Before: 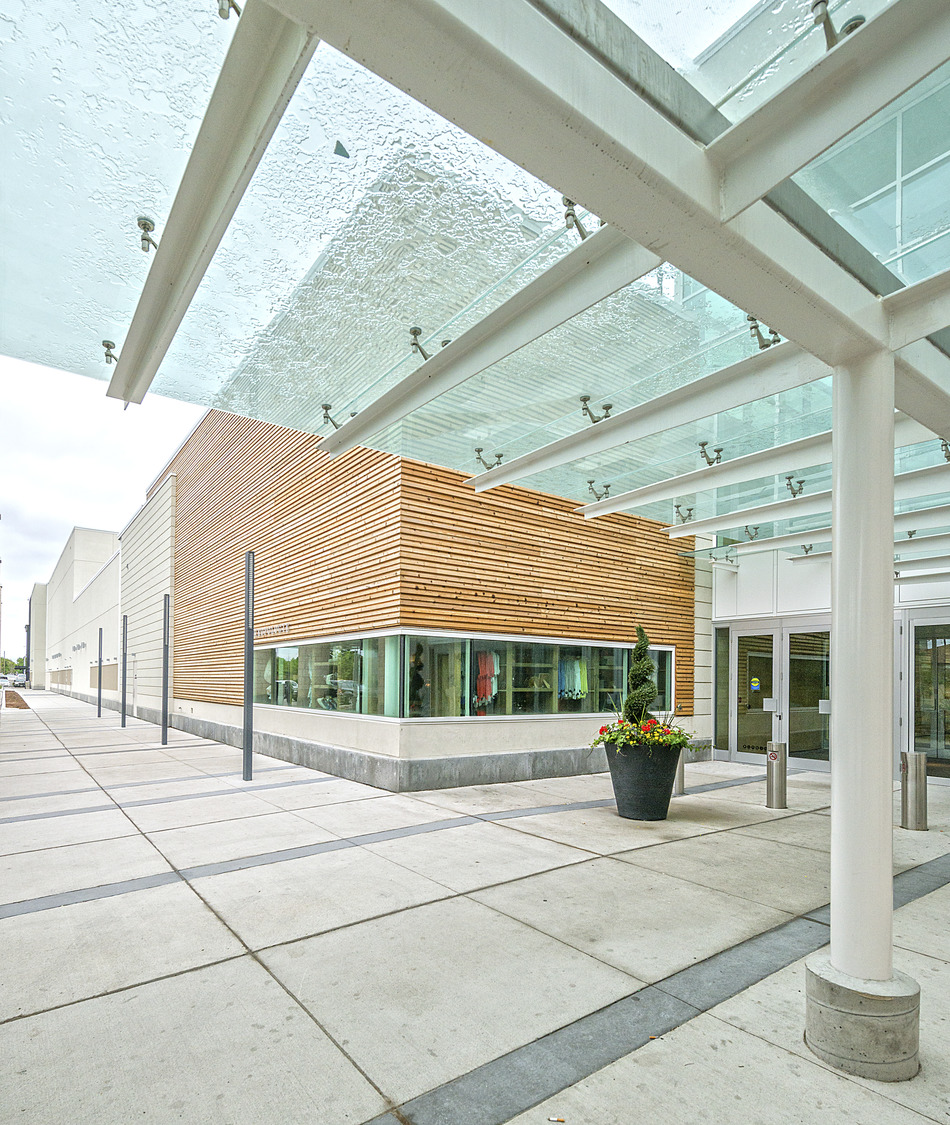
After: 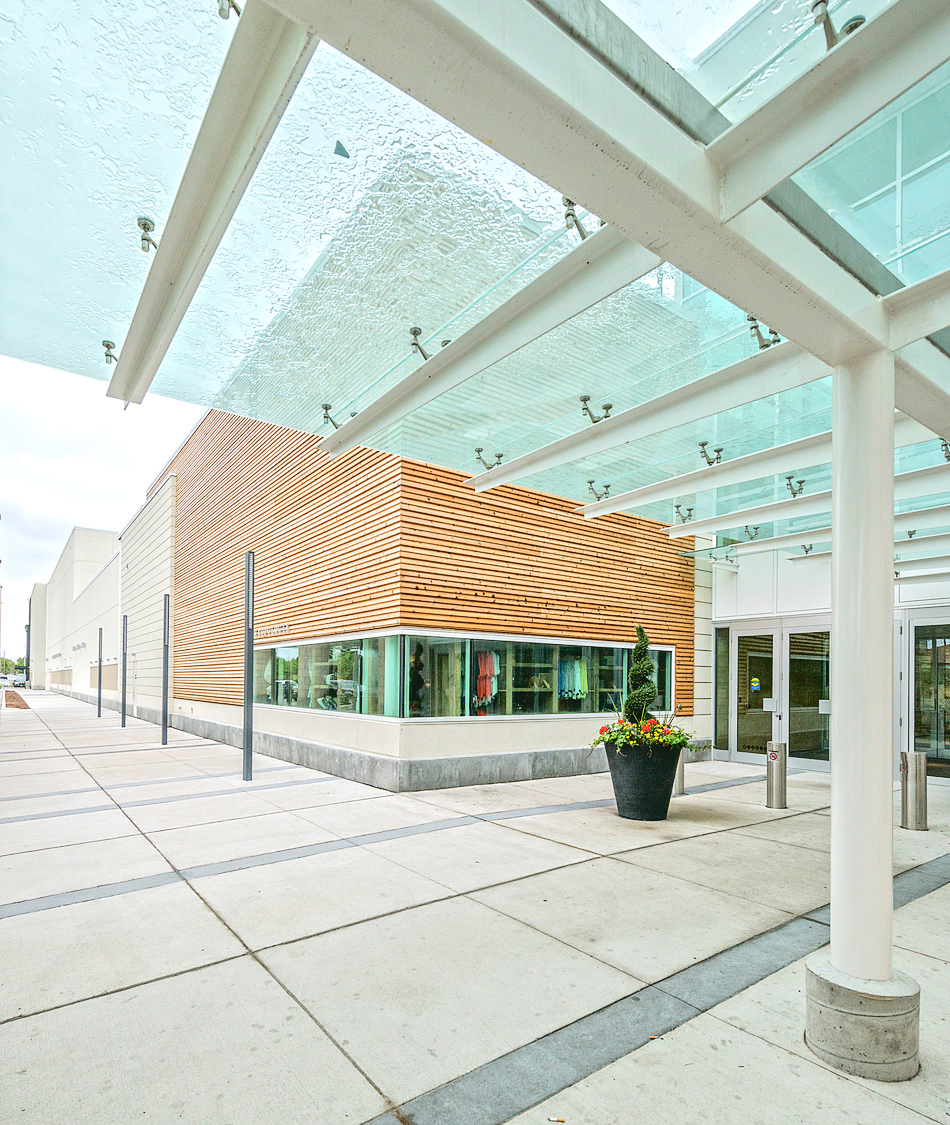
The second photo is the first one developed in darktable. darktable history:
tone curve: curves: ch0 [(0, 0) (0.003, 0.077) (0.011, 0.078) (0.025, 0.078) (0.044, 0.08) (0.069, 0.088) (0.1, 0.102) (0.136, 0.12) (0.177, 0.148) (0.224, 0.191) (0.277, 0.261) (0.335, 0.335) (0.399, 0.419) (0.468, 0.522) (0.543, 0.611) (0.623, 0.702) (0.709, 0.779) (0.801, 0.855) (0.898, 0.918) (1, 1)], color space Lab, independent channels, preserve colors none
